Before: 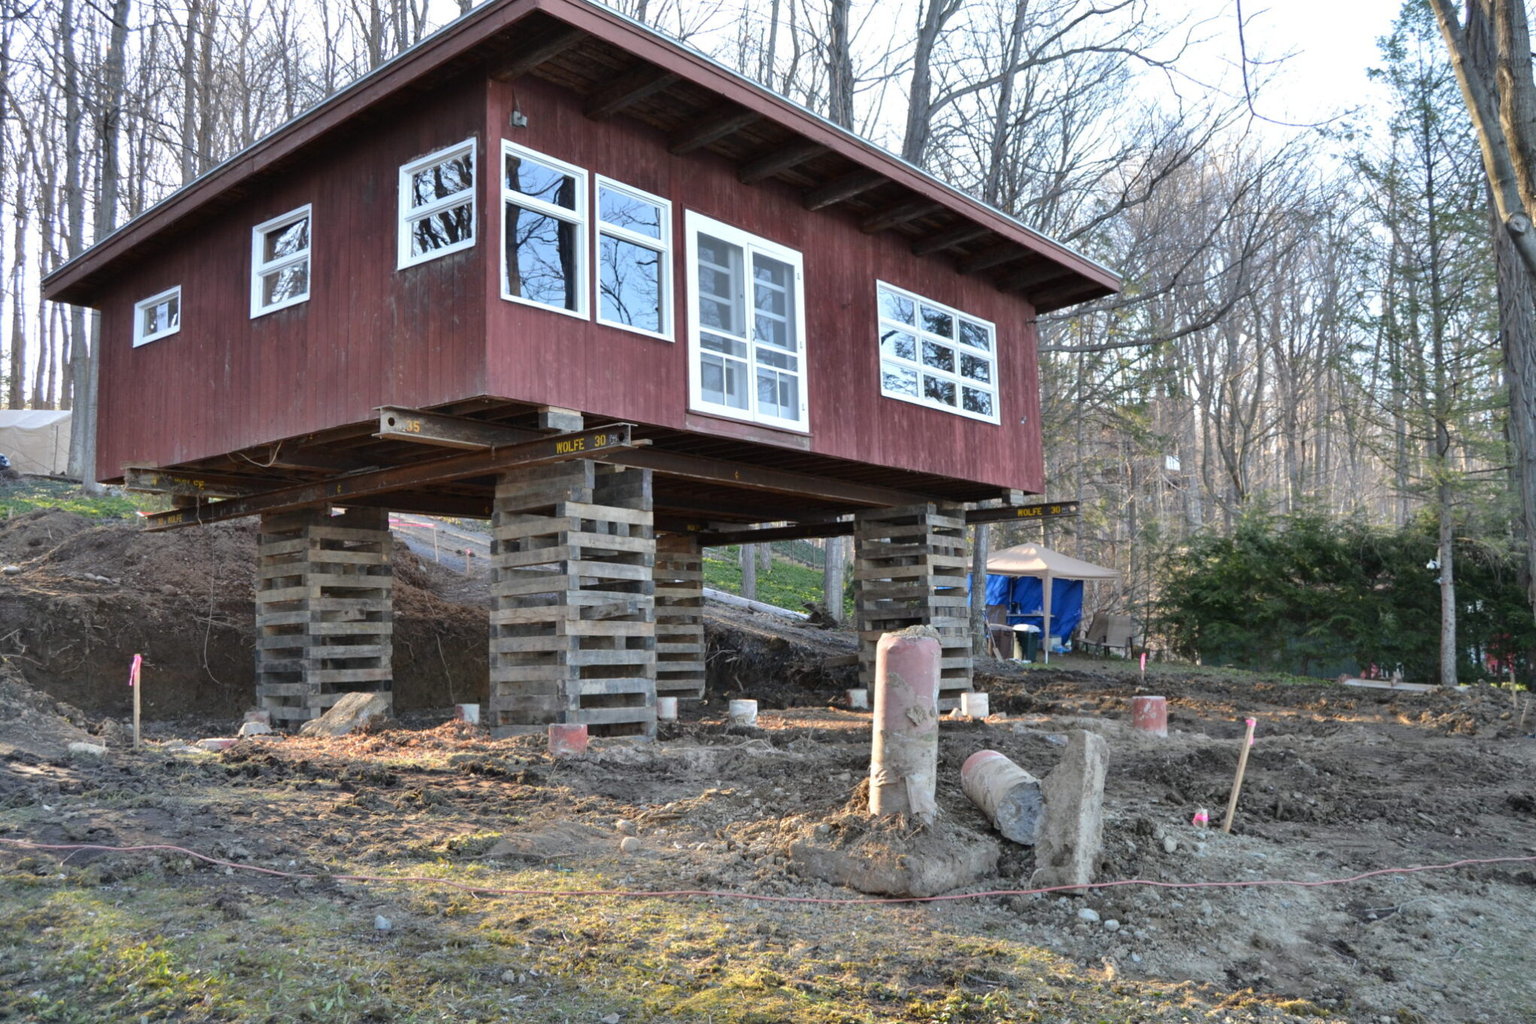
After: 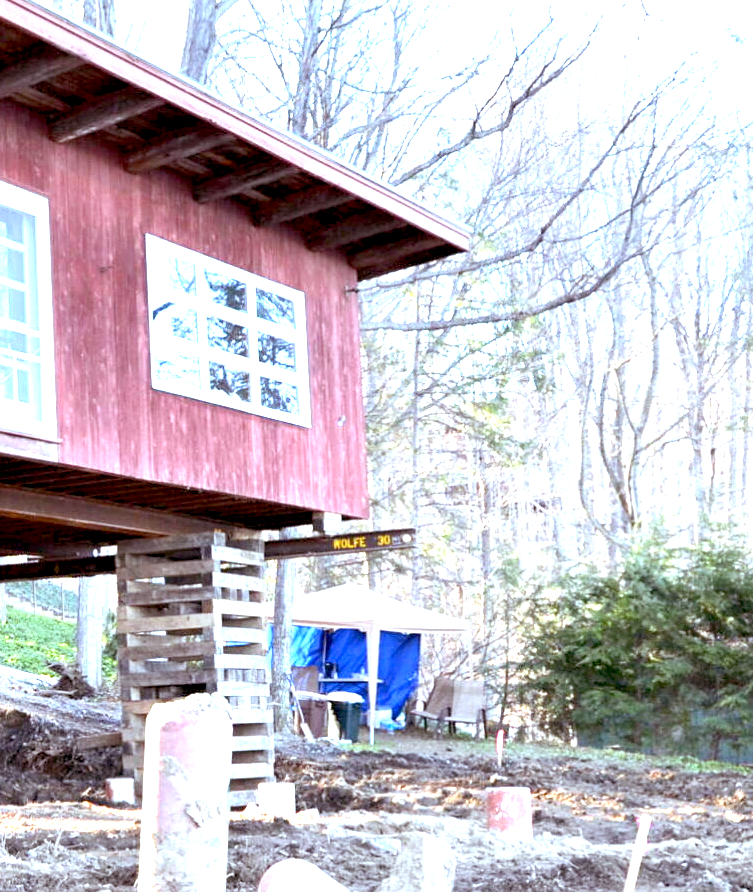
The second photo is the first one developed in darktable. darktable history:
sharpen: amount 0.2
rgb levels: mode RGB, independent channels, levels [[0, 0.474, 1], [0, 0.5, 1], [0, 0.5, 1]]
crop and rotate: left 49.936%, top 10.094%, right 13.136%, bottom 24.256%
color calibration: illuminant custom, x 0.368, y 0.373, temperature 4330.32 K
exposure: black level correction 0.005, exposure 2.084 EV, compensate highlight preservation false
